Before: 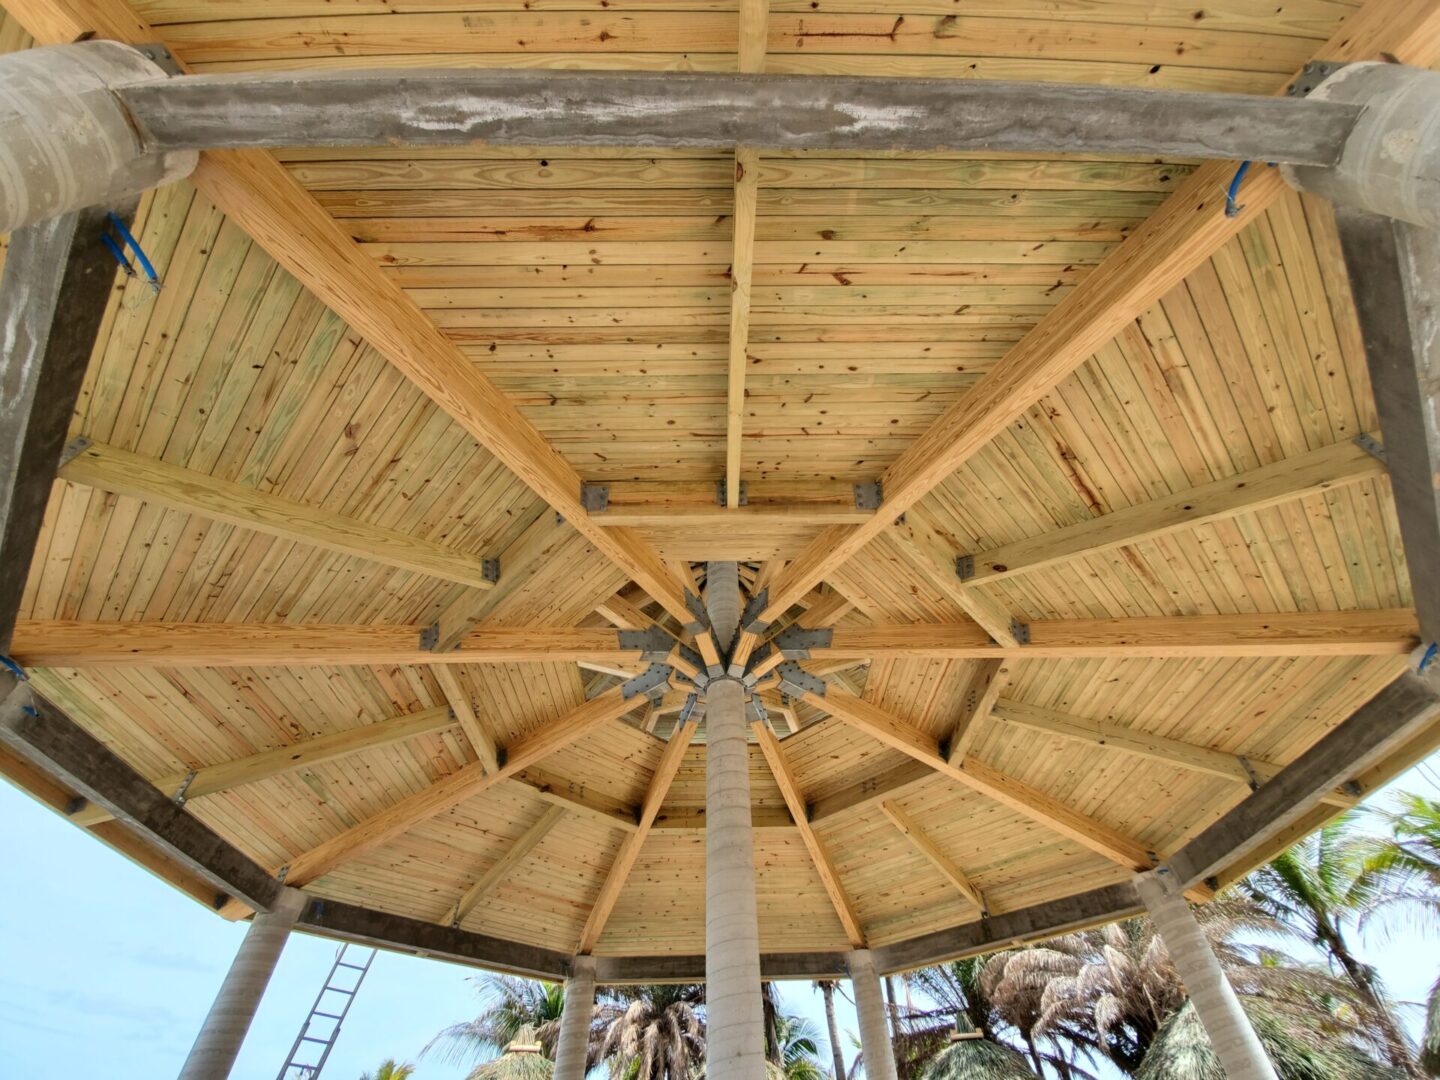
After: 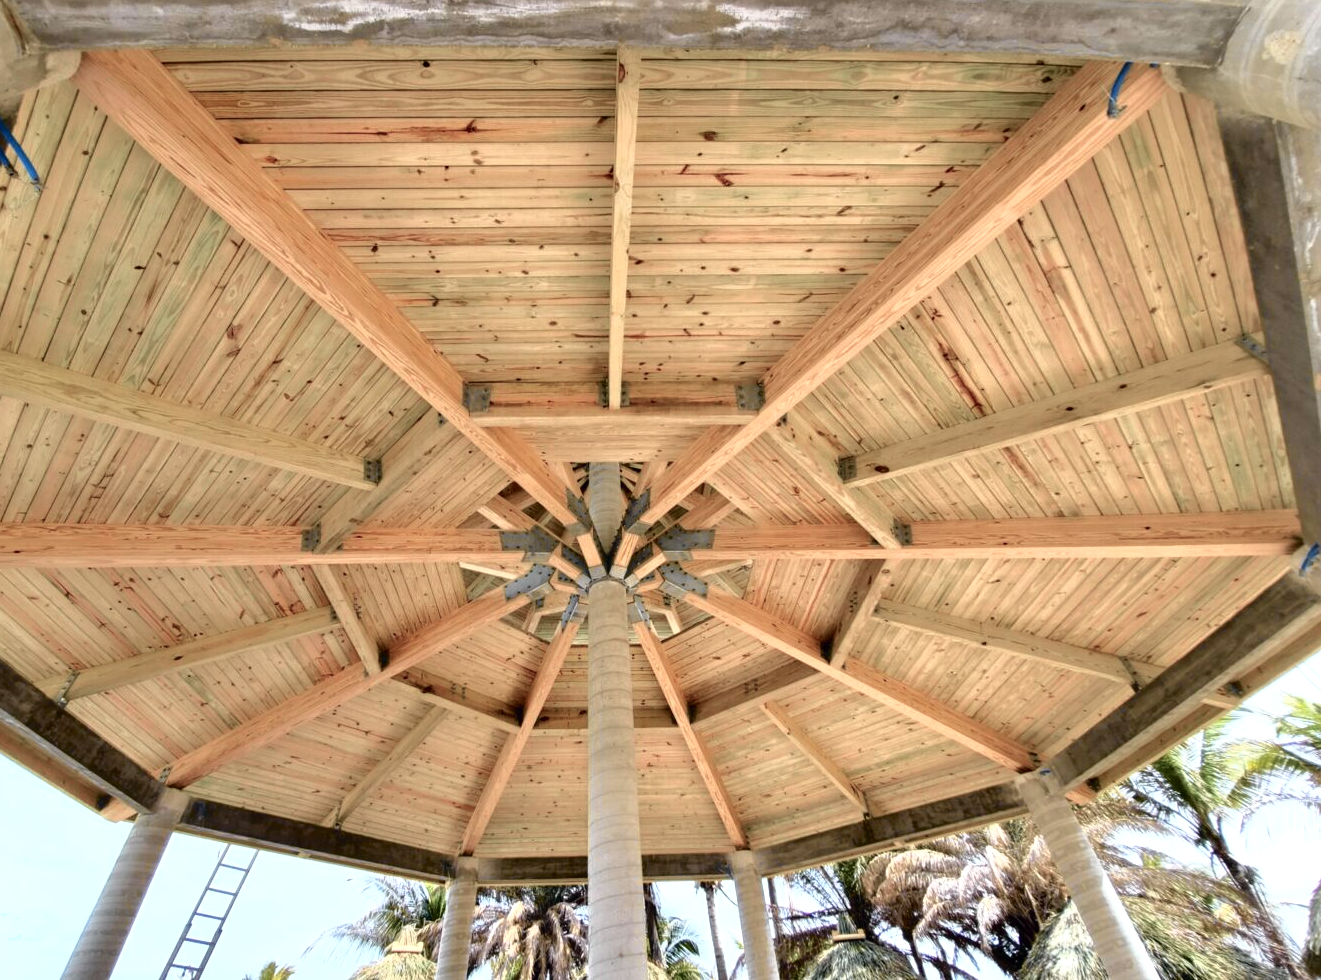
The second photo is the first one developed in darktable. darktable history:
crop and rotate: left 8.262%, top 9.226%
tone equalizer: on, module defaults
tone curve: curves: ch0 [(0, 0) (0.105, 0.068) (0.195, 0.162) (0.283, 0.283) (0.384, 0.404) (0.485, 0.531) (0.638, 0.681) (0.795, 0.879) (1, 0.977)]; ch1 [(0, 0) (0.161, 0.092) (0.35, 0.33) (0.379, 0.401) (0.456, 0.469) (0.498, 0.503) (0.531, 0.537) (0.596, 0.621) (0.635, 0.671) (1, 1)]; ch2 [(0, 0) (0.371, 0.362) (0.437, 0.437) (0.483, 0.484) (0.53, 0.515) (0.56, 0.58) (0.622, 0.606) (1, 1)], color space Lab, independent channels, preserve colors none
shadows and highlights: radius 44.78, white point adjustment 6.64, compress 79.65%, highlights color adjustment 78.42%, soften with gaussian
